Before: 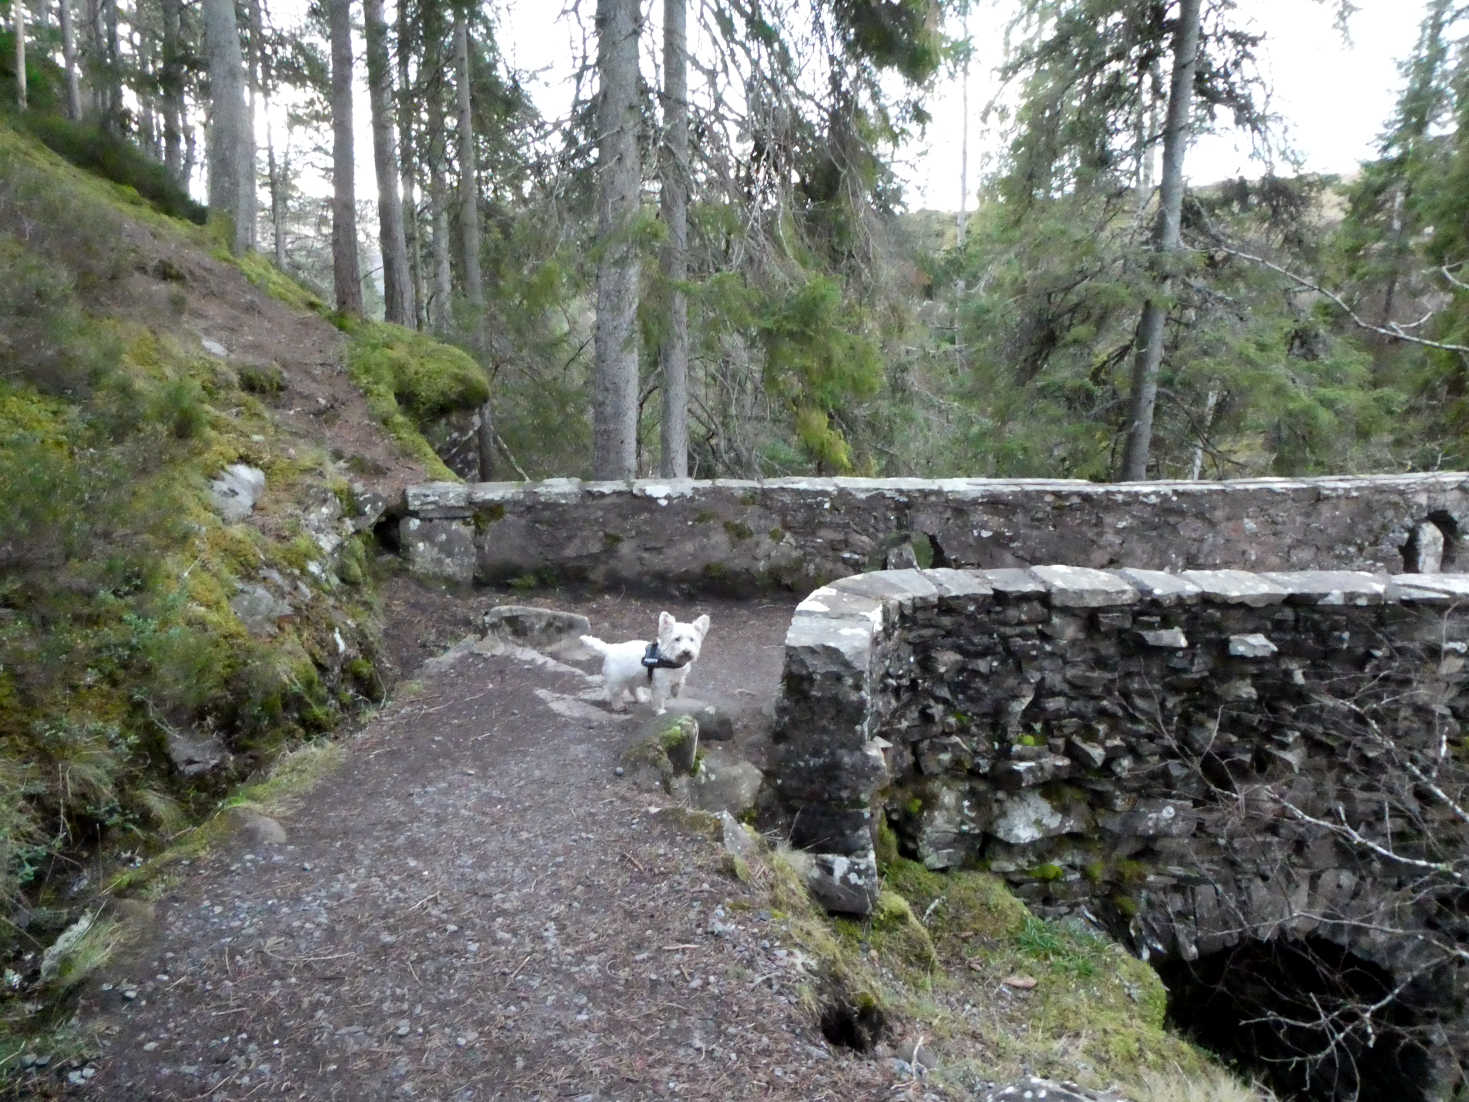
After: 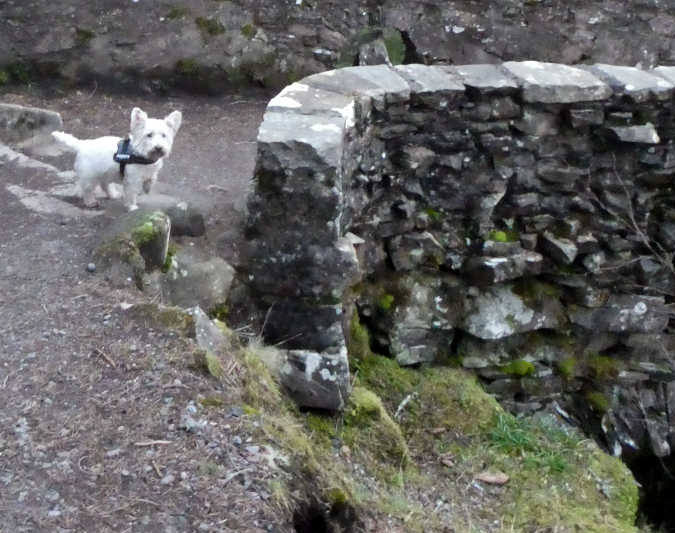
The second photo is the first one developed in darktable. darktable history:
crop: left 35.951%, top 45.808%, right 18.088%, bottom 5.811%
